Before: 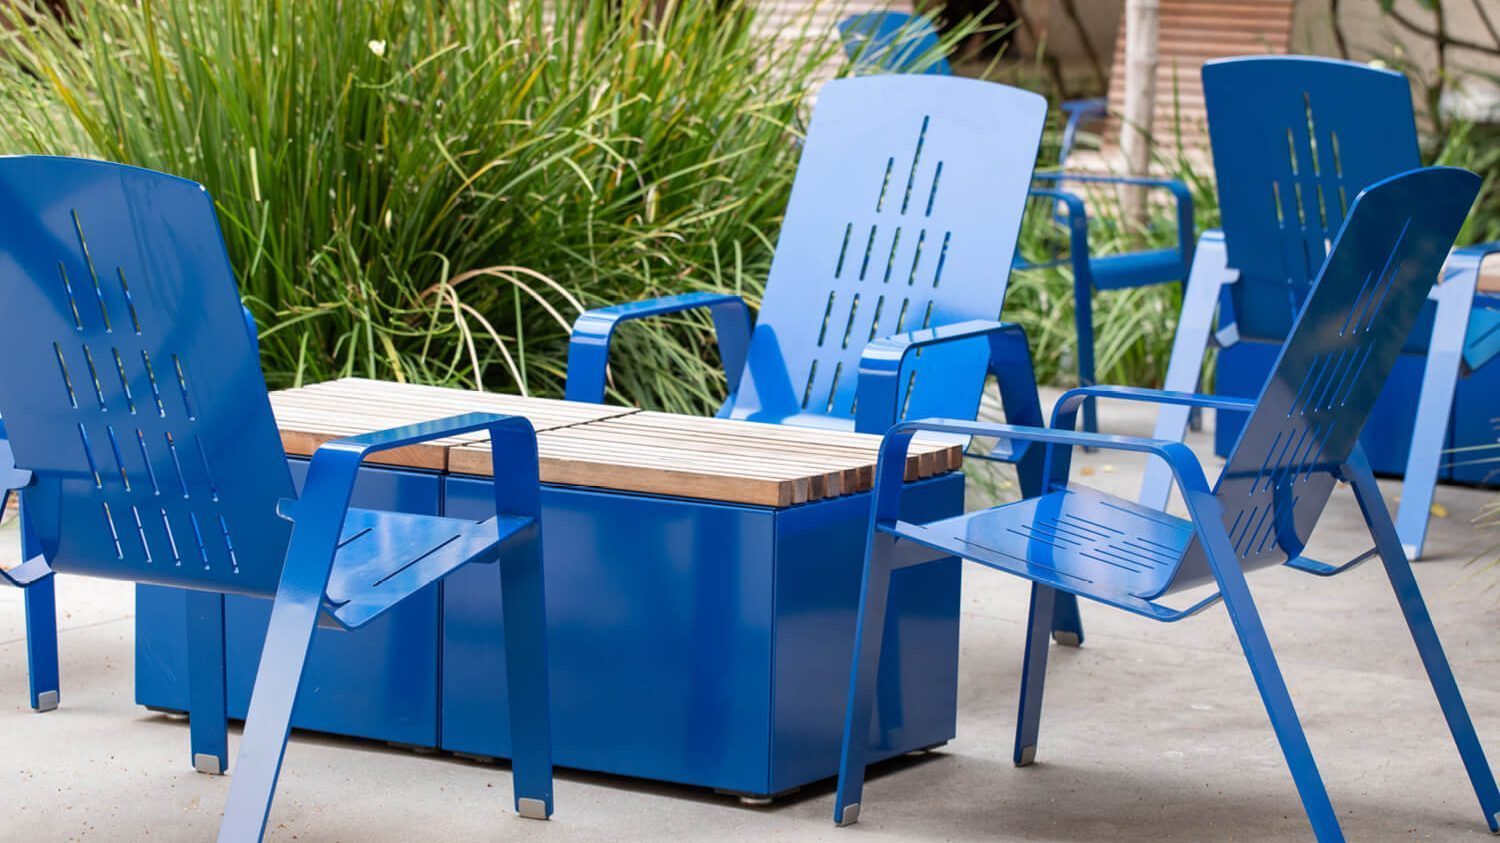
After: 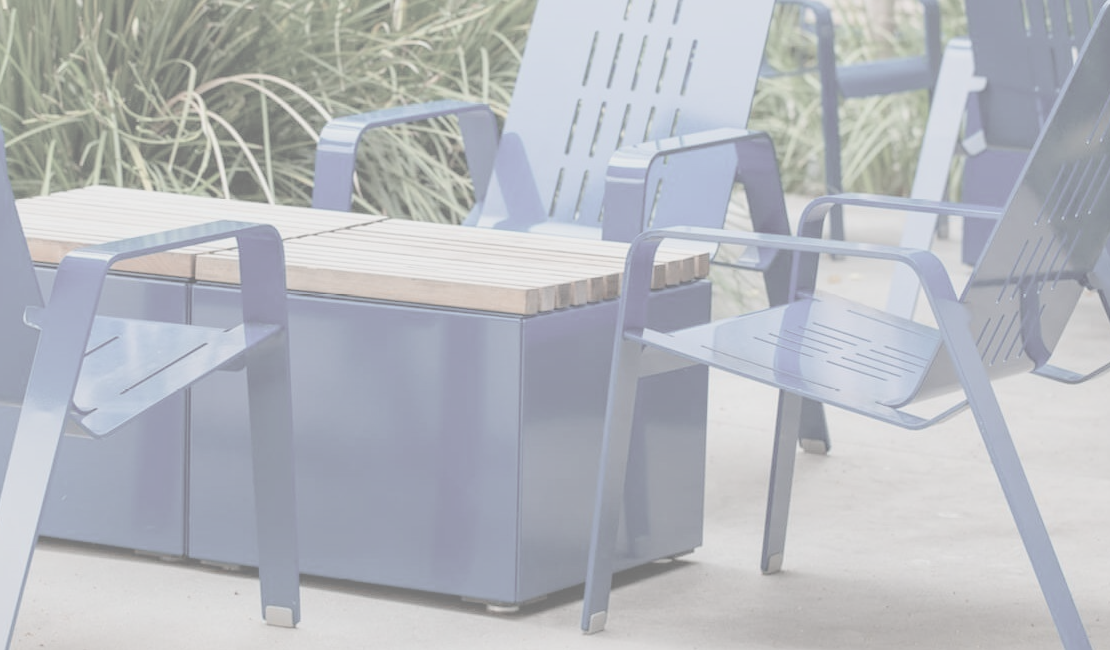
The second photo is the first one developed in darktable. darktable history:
crop: left 16.871%, top 22.857%, right 9.116%
contrast brightness saturation: contrast -0.32, brightness 0.75, saturation -0.78
